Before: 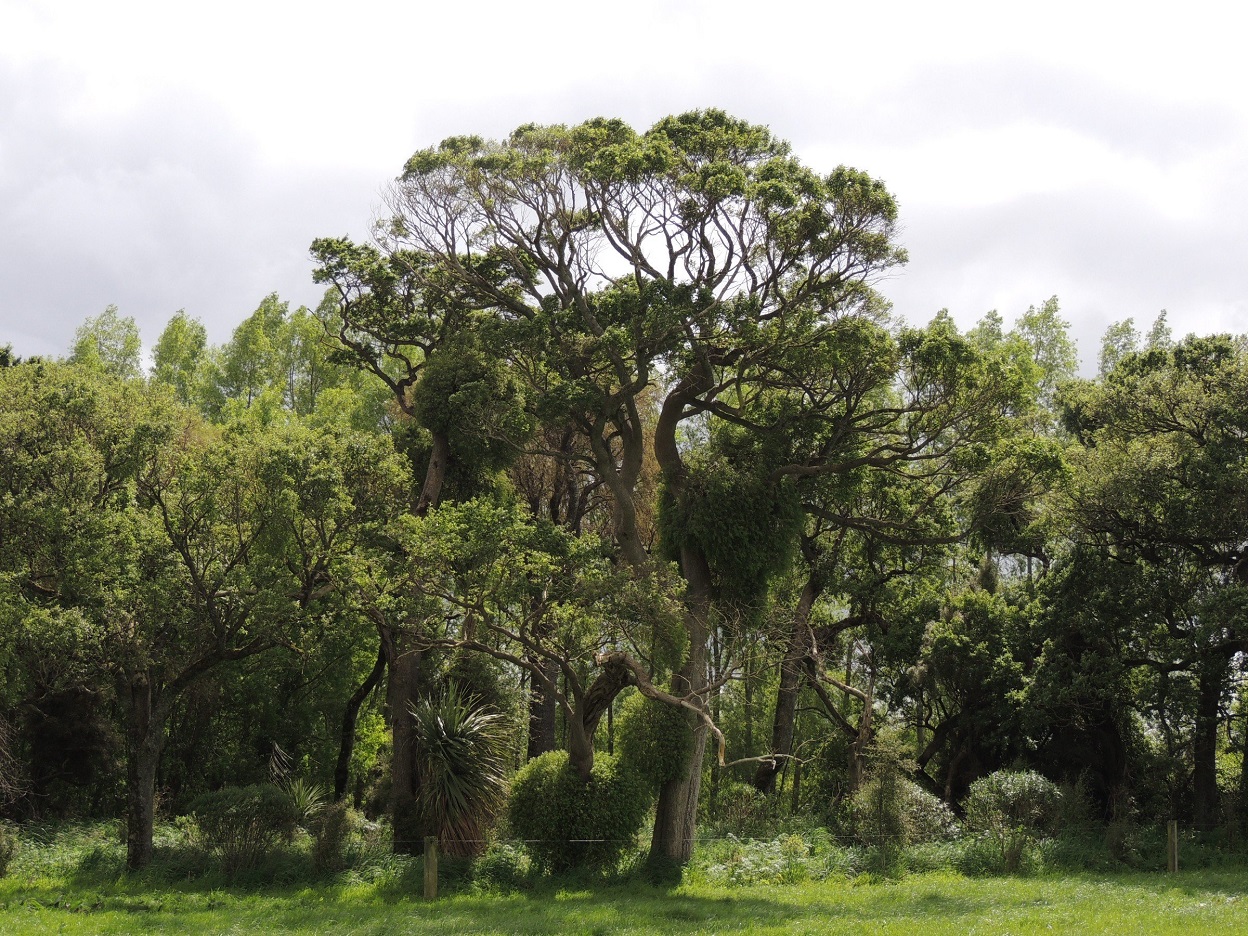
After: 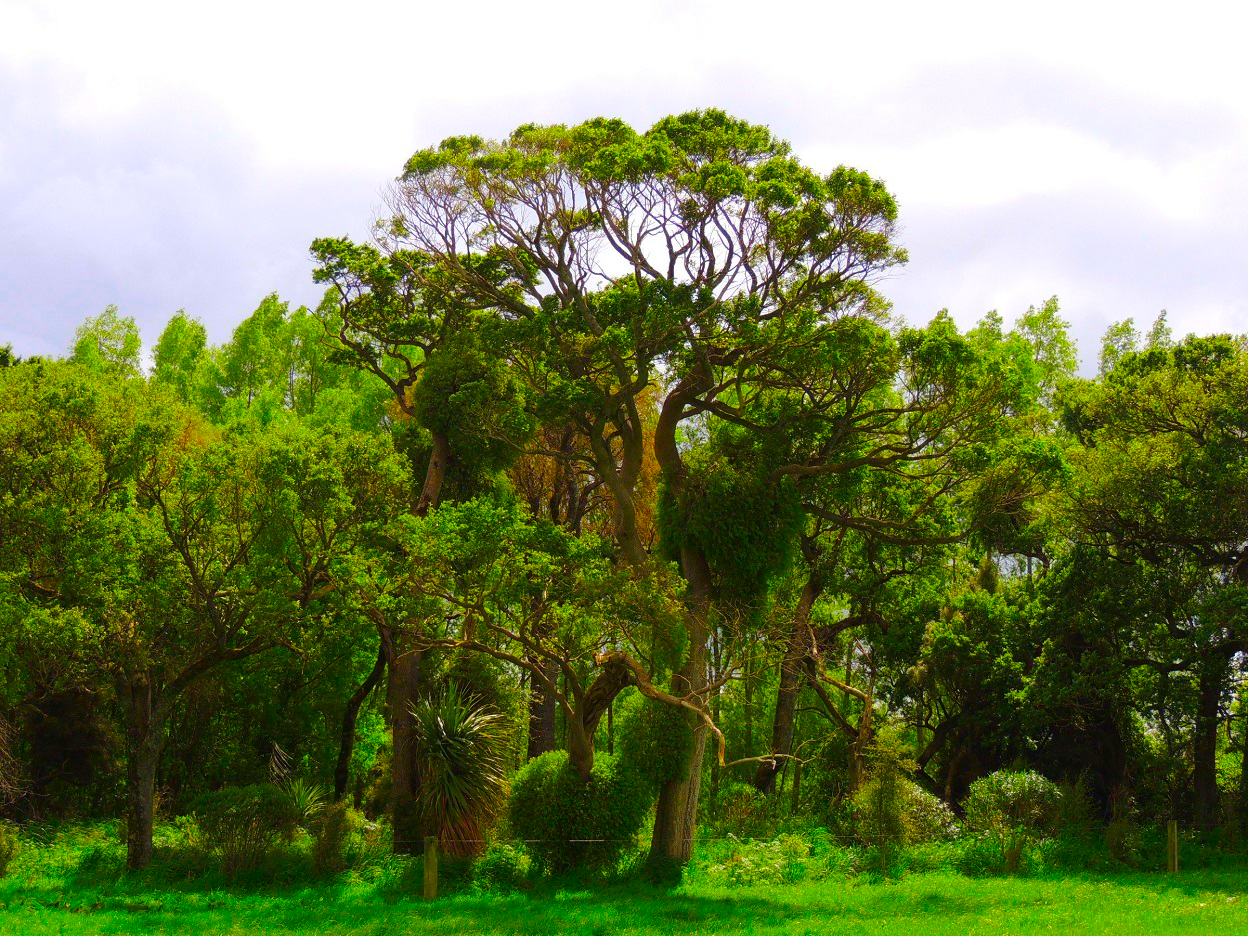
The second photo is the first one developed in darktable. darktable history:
color correction: highlights b* 0.016, saturation 3
